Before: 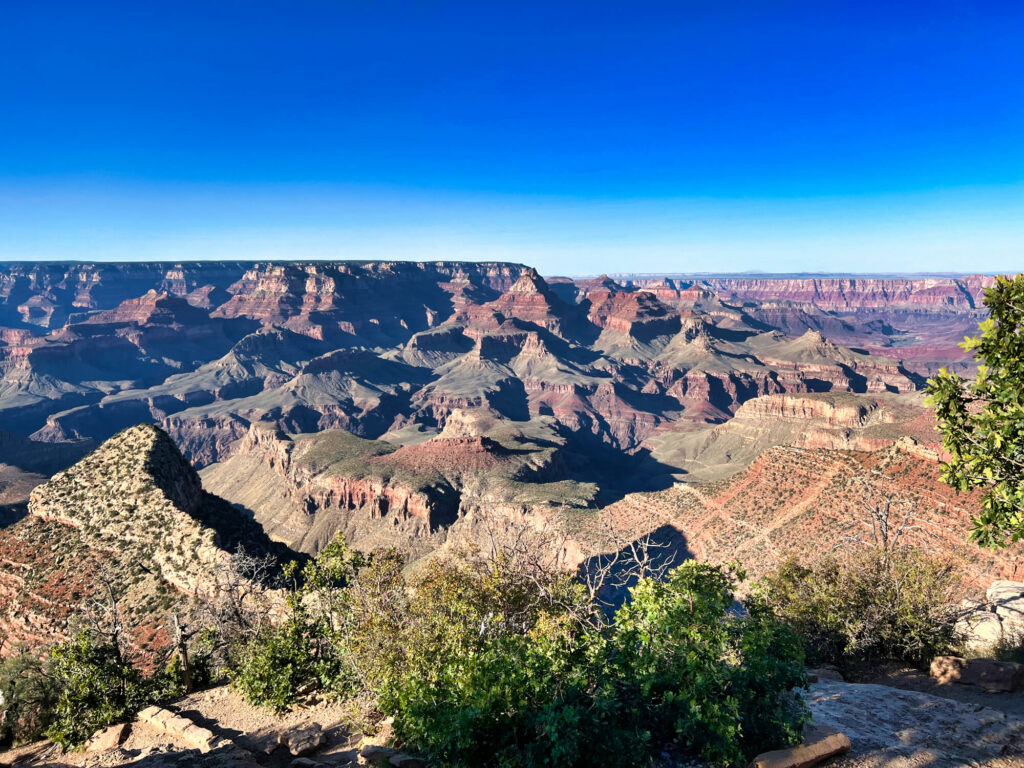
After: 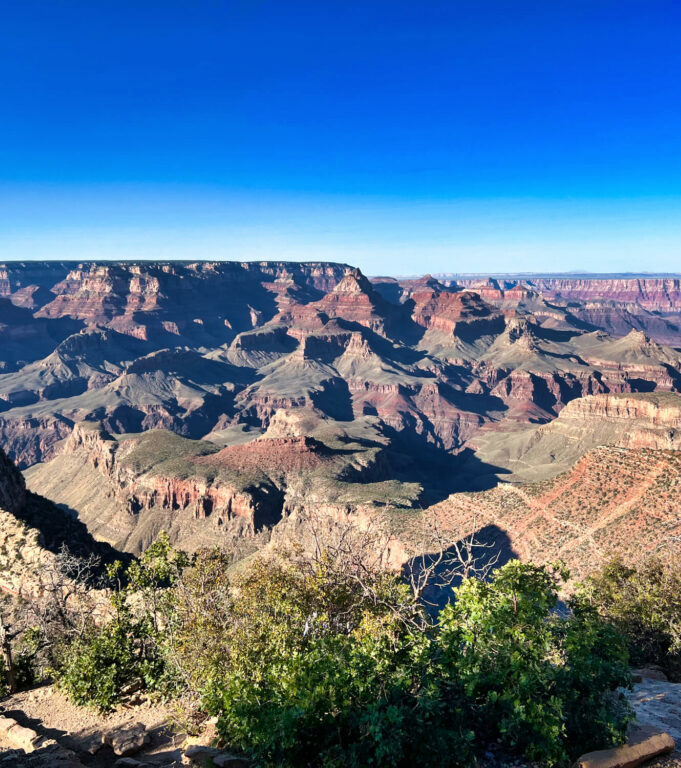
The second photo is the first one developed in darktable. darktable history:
crop: left 17.236%, right 16.207%
color zones: mix 100.39%
color calibration: illuminant same as pipeline (D50), adaptation XYZ, x 0.346, y 0.358, temperature 5012.6 K
